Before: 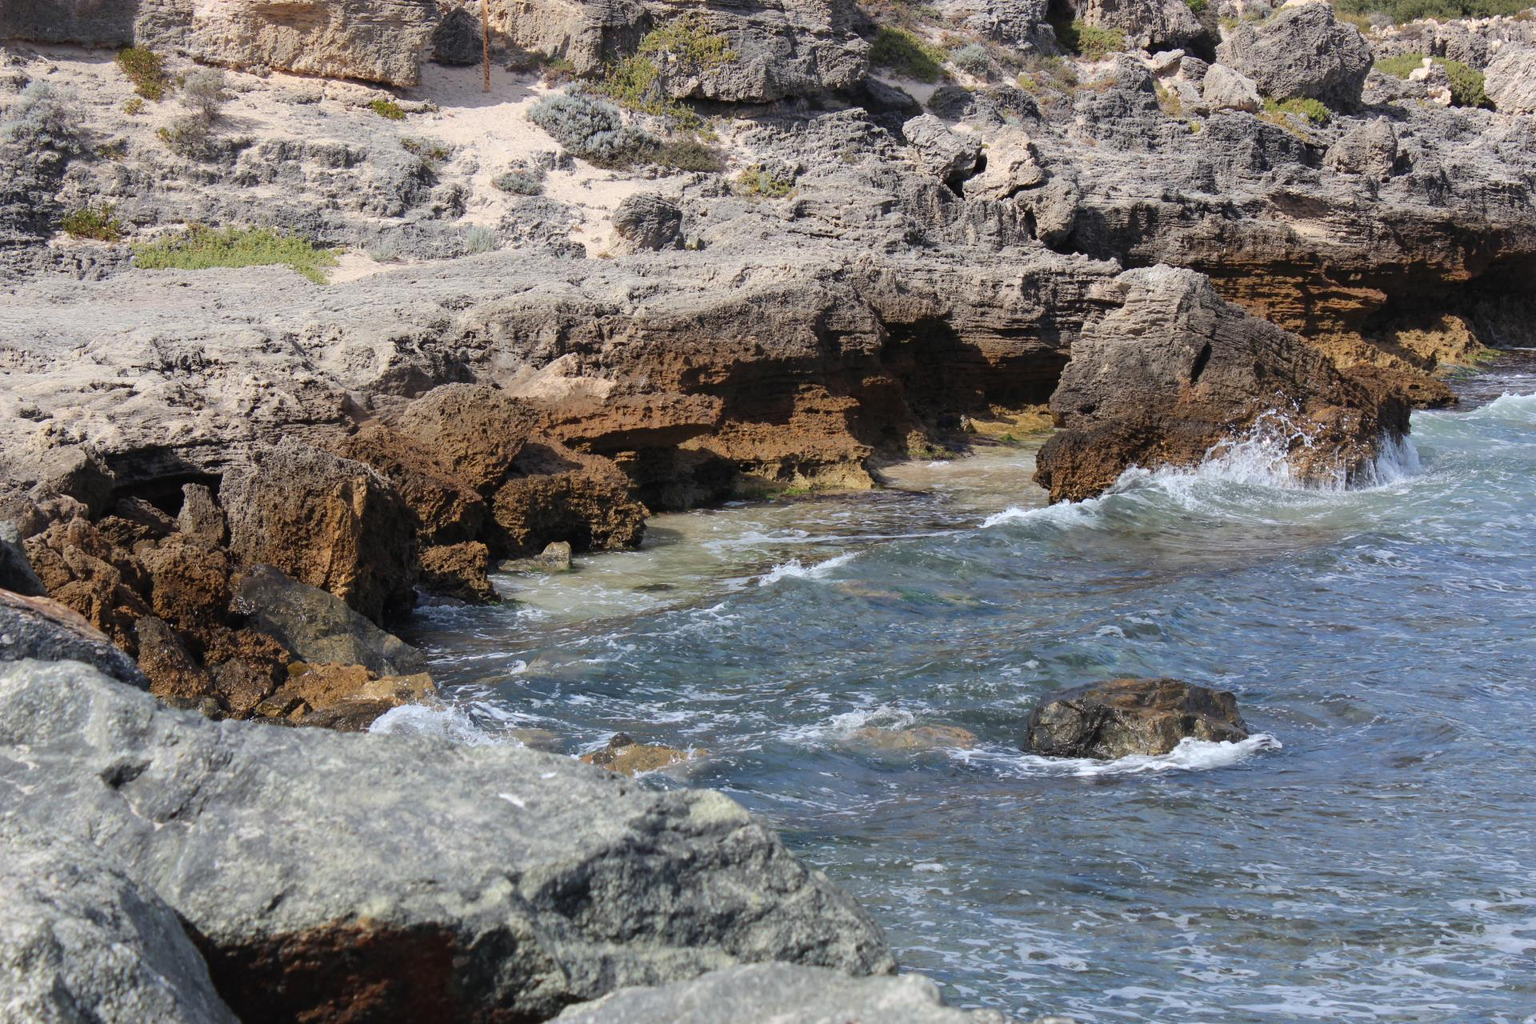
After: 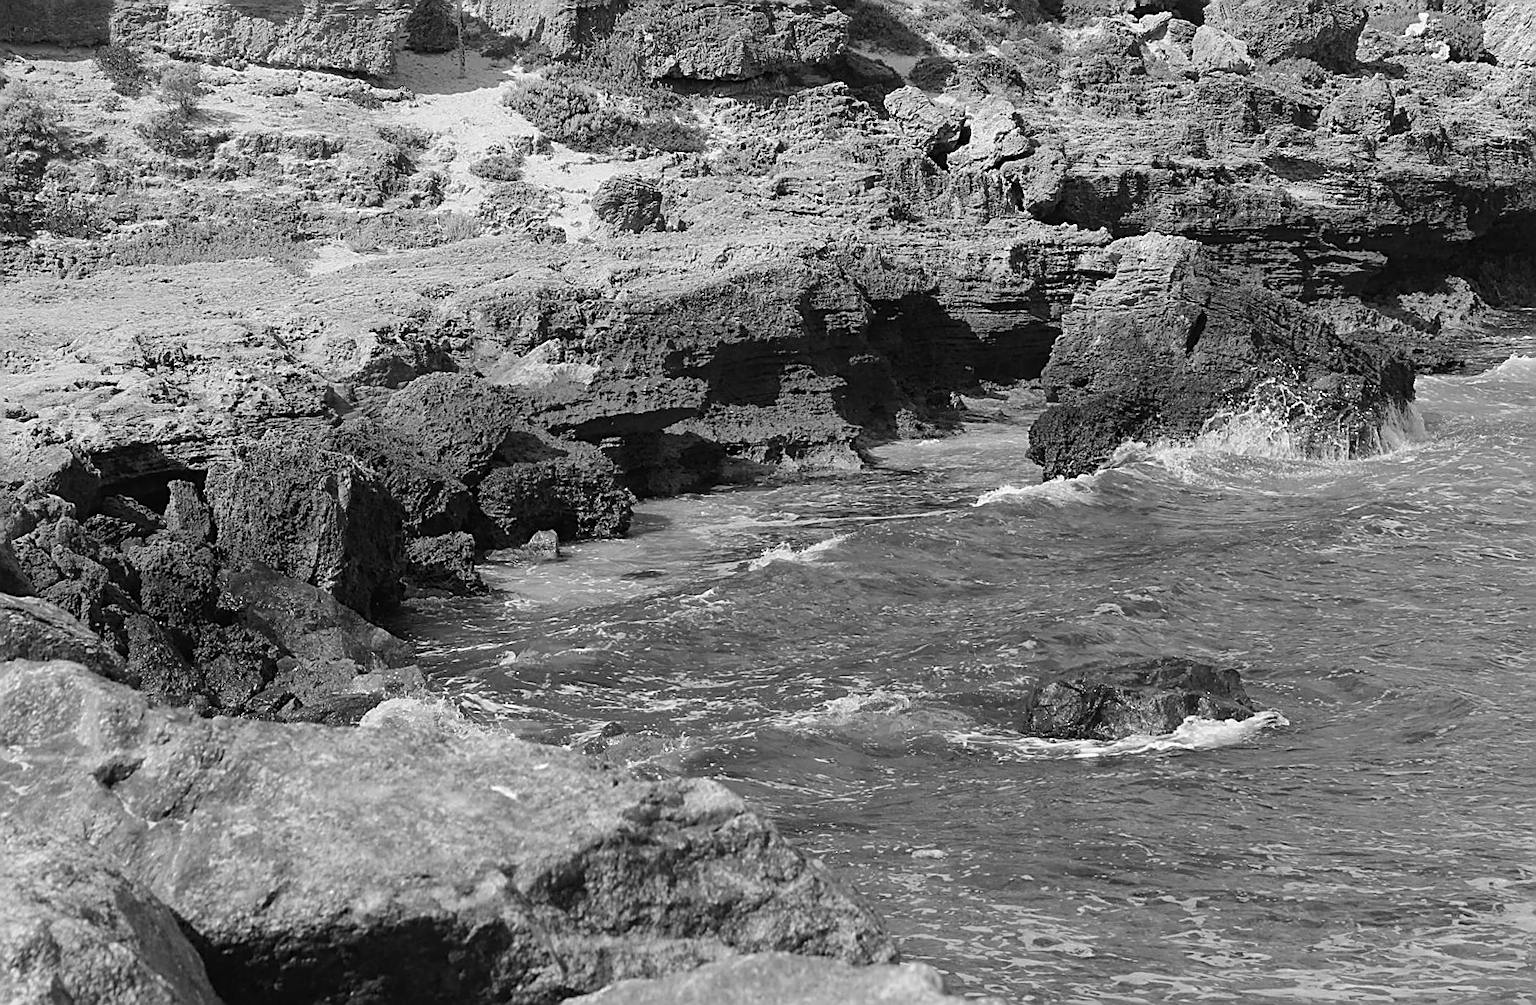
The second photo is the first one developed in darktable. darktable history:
monochrome: a 32, b 64, size 2.3
color correction: highlights a* -7.23, highlights b* -0.161, shadows a* 20.08, shadows b* 11.73
sharpen: amount 1
rotate and perspective: rotation -1.32°, lens shift (horizontal) -0.031, crop left 0.015, crop right 0.985, crop top 0.047, crop bottom 0.982
